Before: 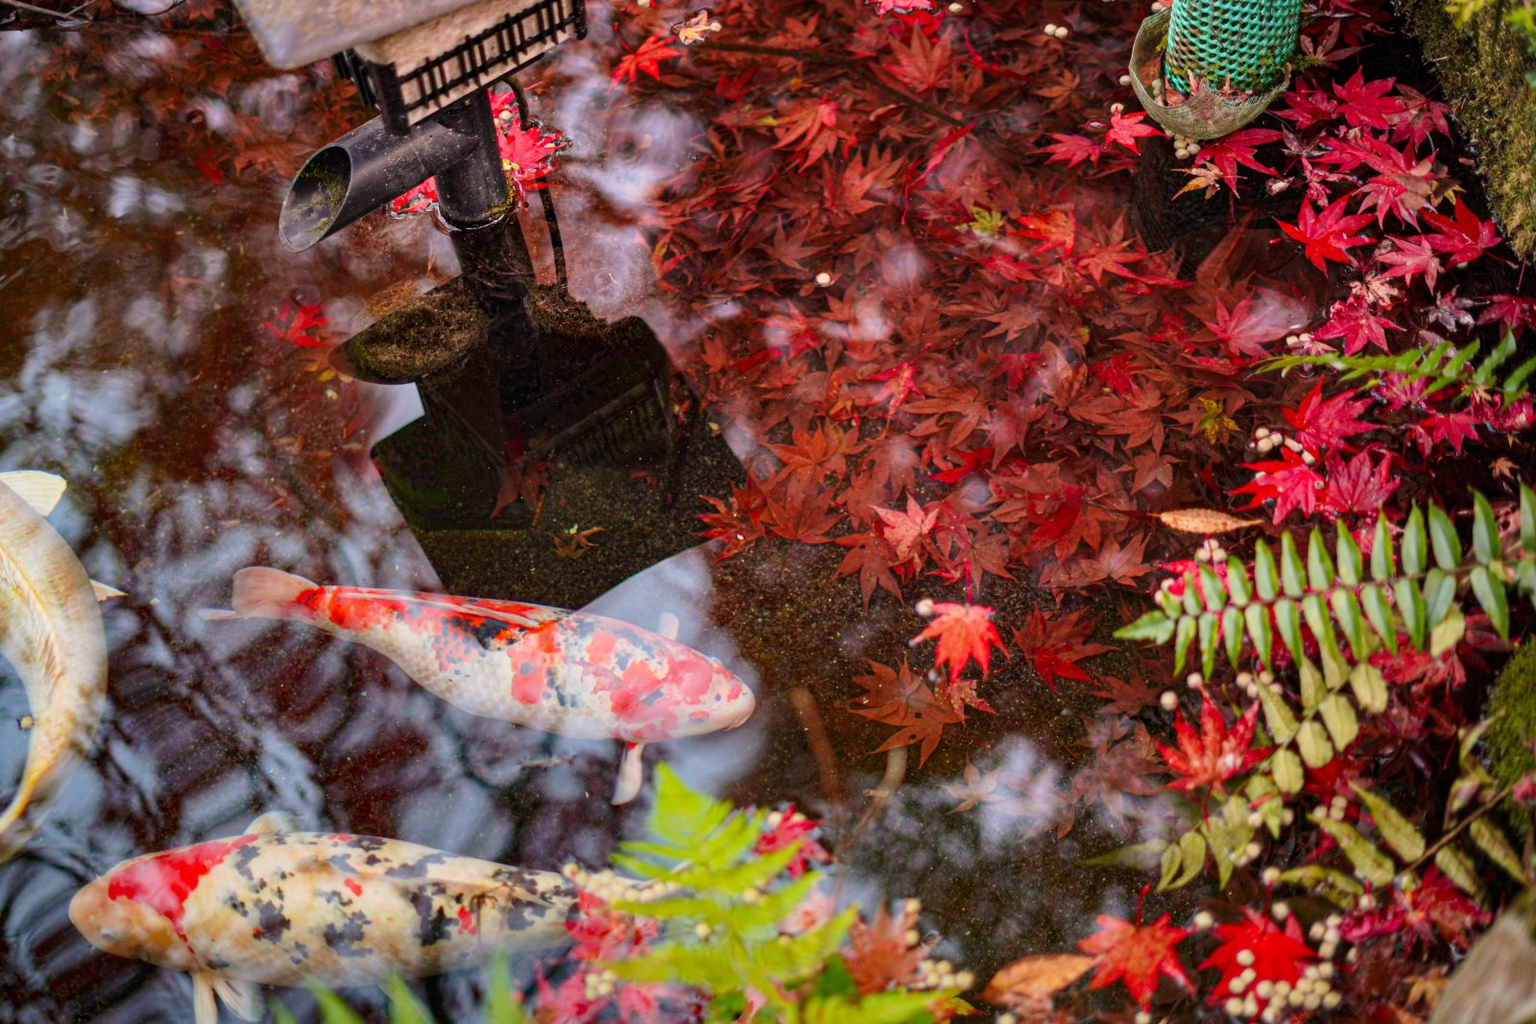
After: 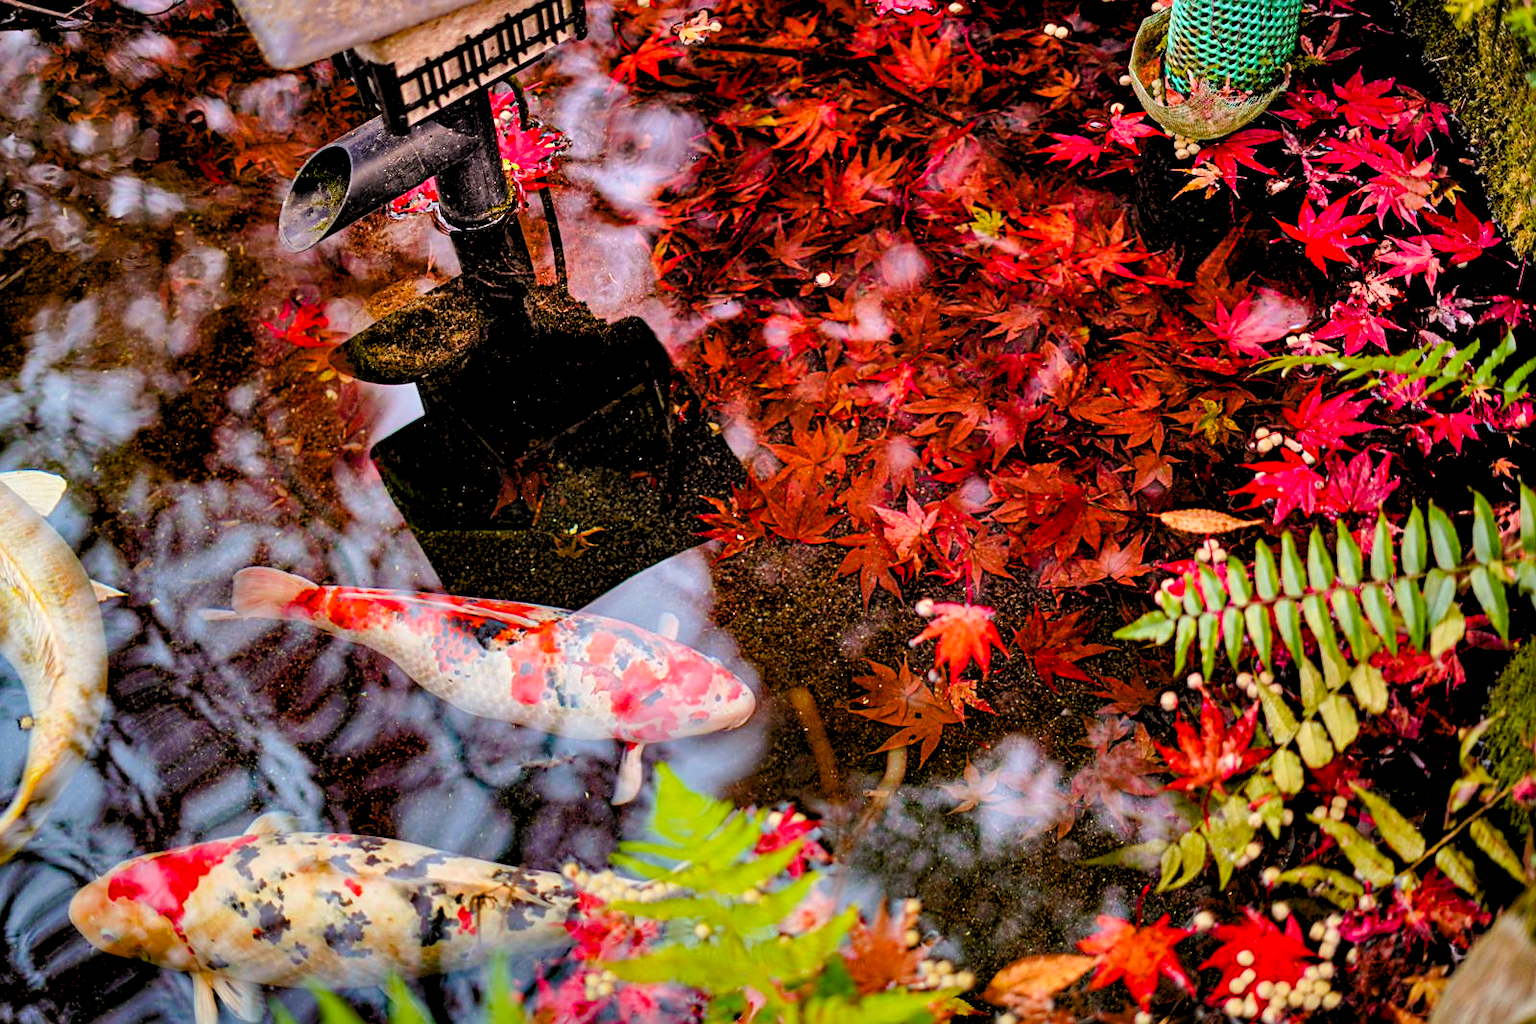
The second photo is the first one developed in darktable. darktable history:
sharpen: on, module defaults
rgb levels: levels [[0.013, 0.434, 0.89], [0, 0.5, 1], [0, 0.5, 1]]
shadows and highlights: low approximation 0.01, soften with gaussian
levels: mode automatic, gray 50.8%
color balance rgb: perceptual saturation grading › global saturation 35%, perceptual saturation grading › highlights -25%, perceptual saturation grading › shadows 50%
